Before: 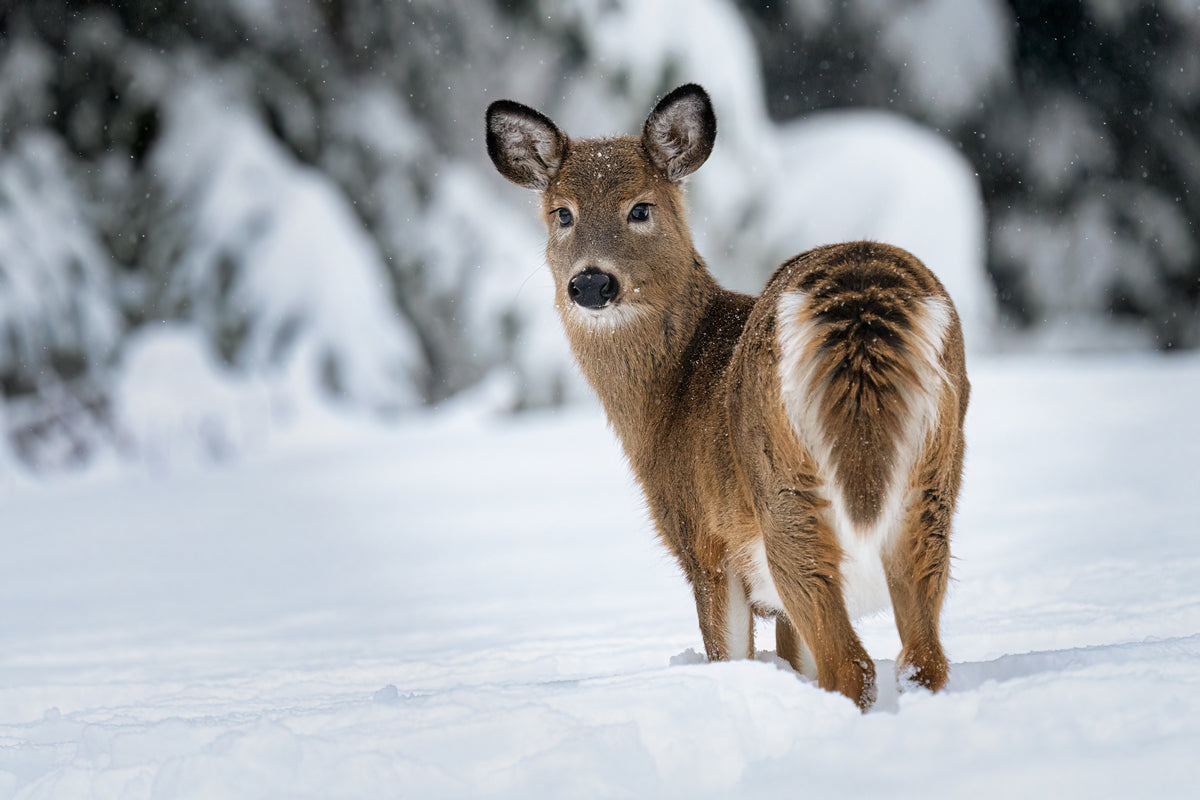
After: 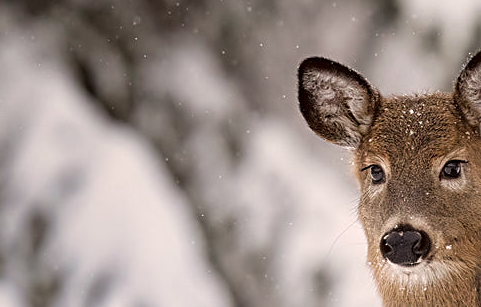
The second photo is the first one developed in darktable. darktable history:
color correction: highlights a* 6.35, highlights b* 8.42, shadows a* 5.72, shadows b* 7.28, saturation 0.89
crop: left 15.714%, top 5.447%, right 44.148%, bottom 56.104%
sharpen: on, module defaults
tone equalizer: on, module defaults
